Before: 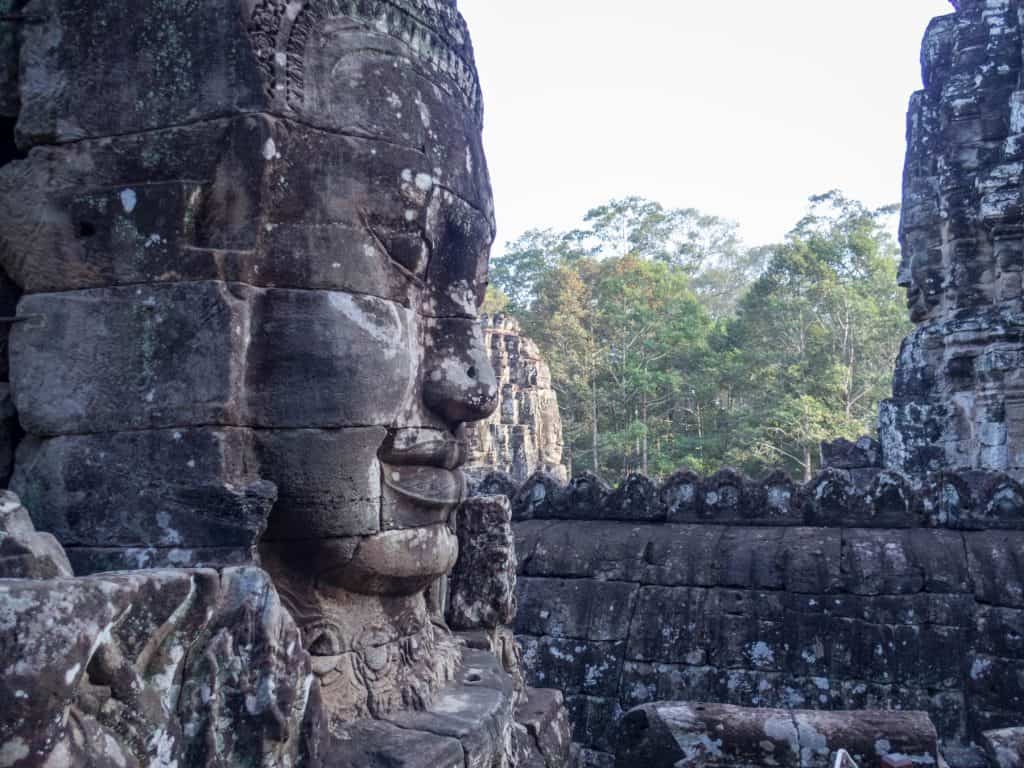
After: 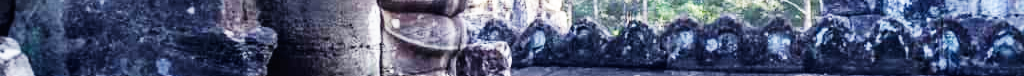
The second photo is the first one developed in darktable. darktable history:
base curve: curves: ch0 [(0, 0) (0.007, 0.004) (0.027, 0.03) (0.046, 0.07) (0.207, 0.54) (0.442, 0.872) (0.673, 0.972) (1, 1)], preserve colors none
crop and rotate: top 59.084%, bottom 30.916%
